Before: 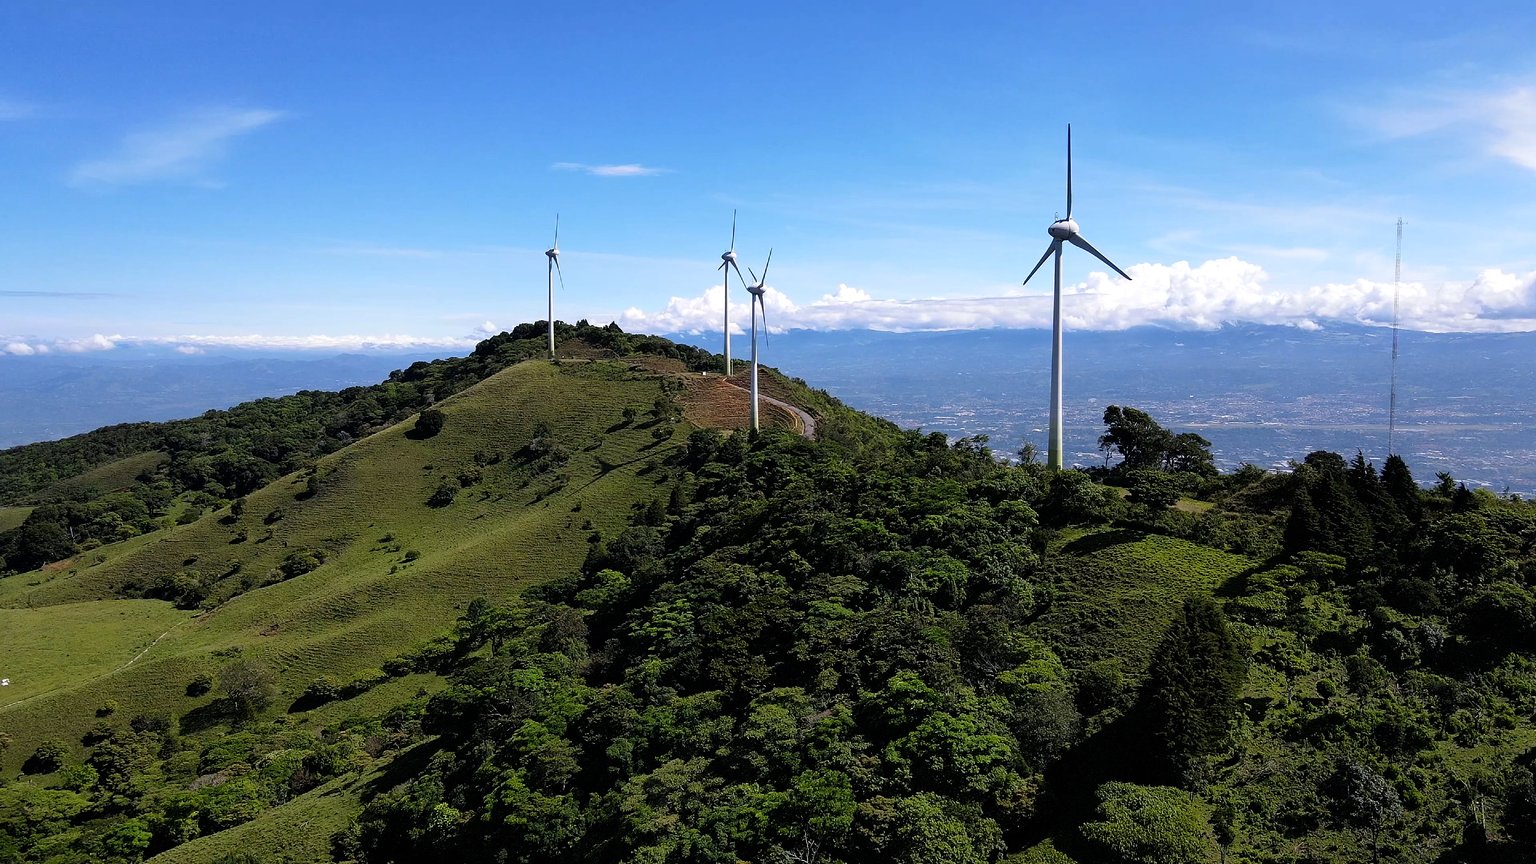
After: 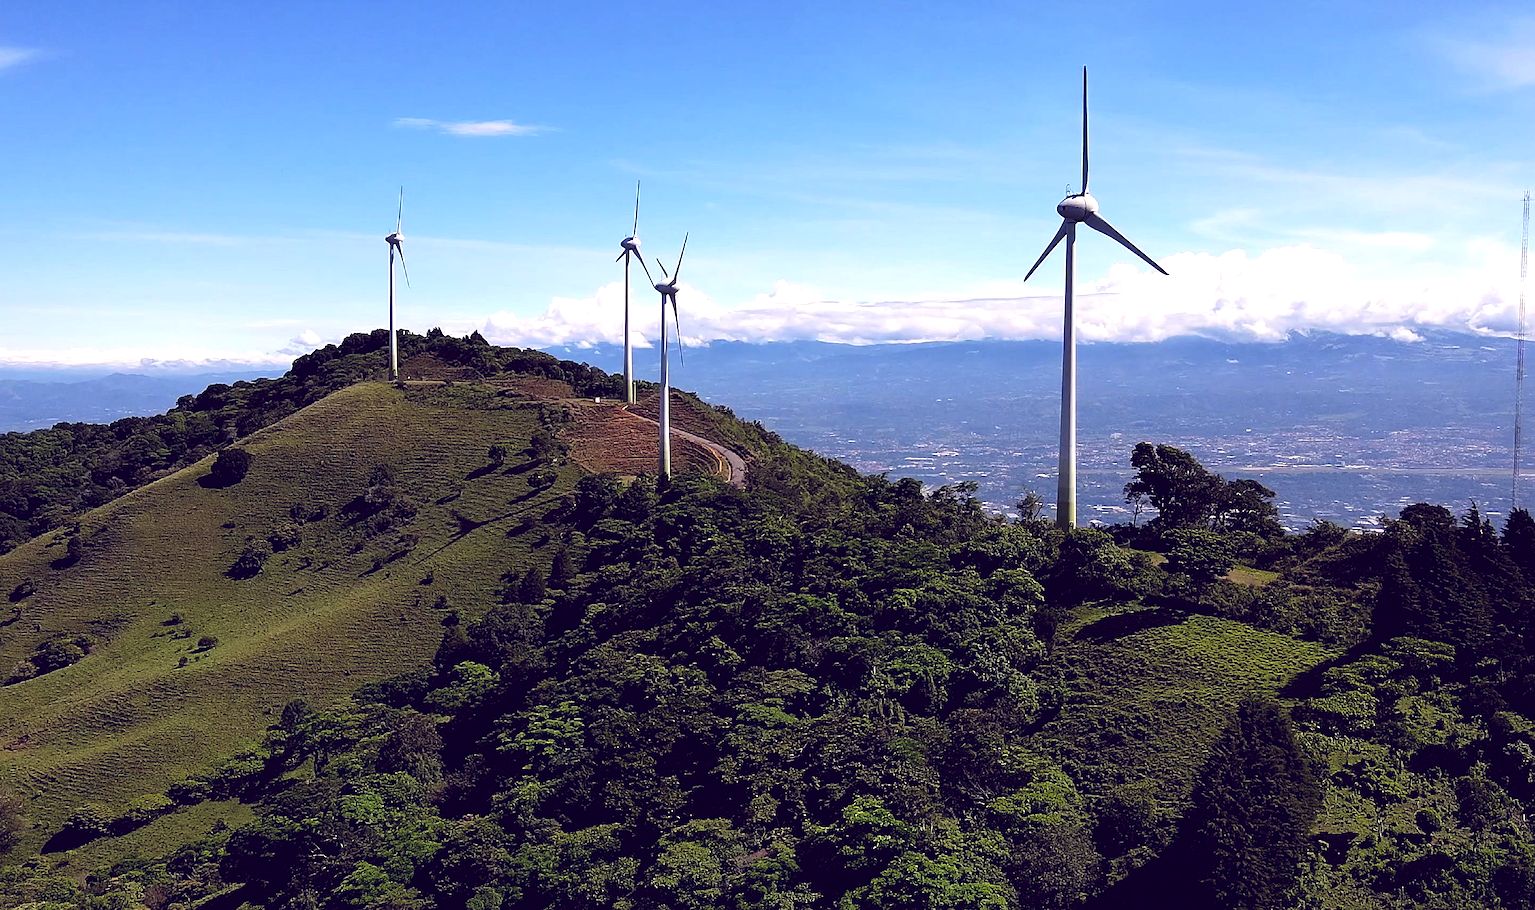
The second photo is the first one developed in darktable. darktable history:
color balance: lift [1.001, 0.997, 0.99, 1.01], gamma [1.007, 1, 0.975, 1.025], gain [1, 1.065, 1.052, 0.935], contrast 13.25%
sharpen: amount 0.2
crop: left 16.768%, top 8.653%, right 8.362%, bottom 12.485%
